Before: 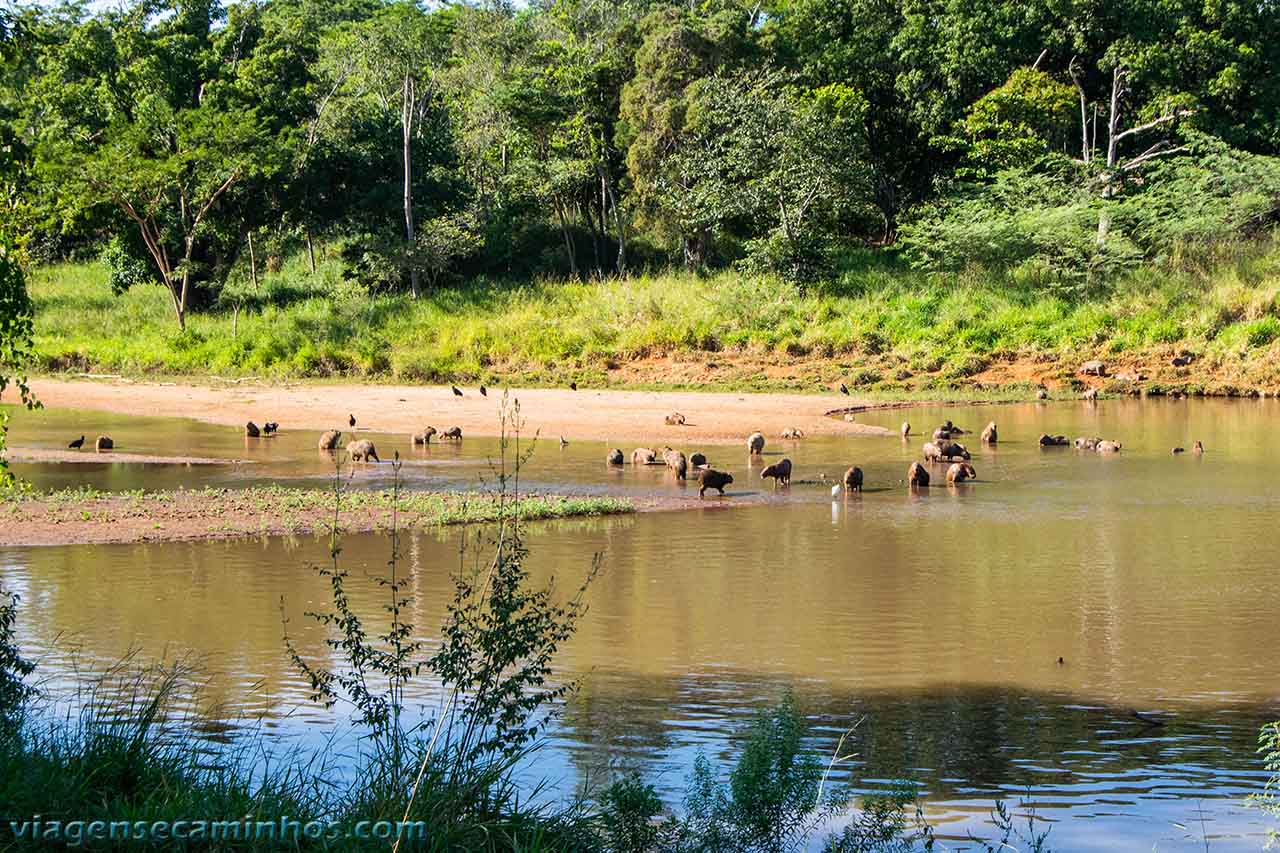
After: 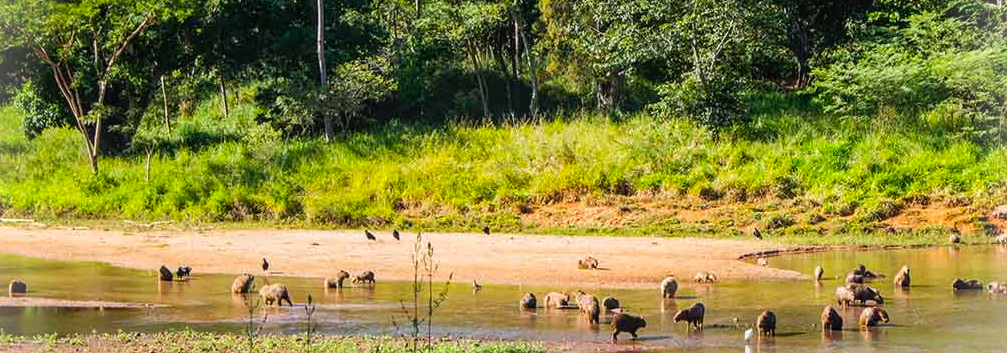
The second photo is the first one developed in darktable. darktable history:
crop: left 6.807%, top 18.35%, right 14.448%, bottom 40.186%
color balance rgb: perceptual saturation grading › global saturation 19.516%
local contrast: detail 110%
vignetting: fall-off start 92.38%, brightness 0.315, saturation 0.002
